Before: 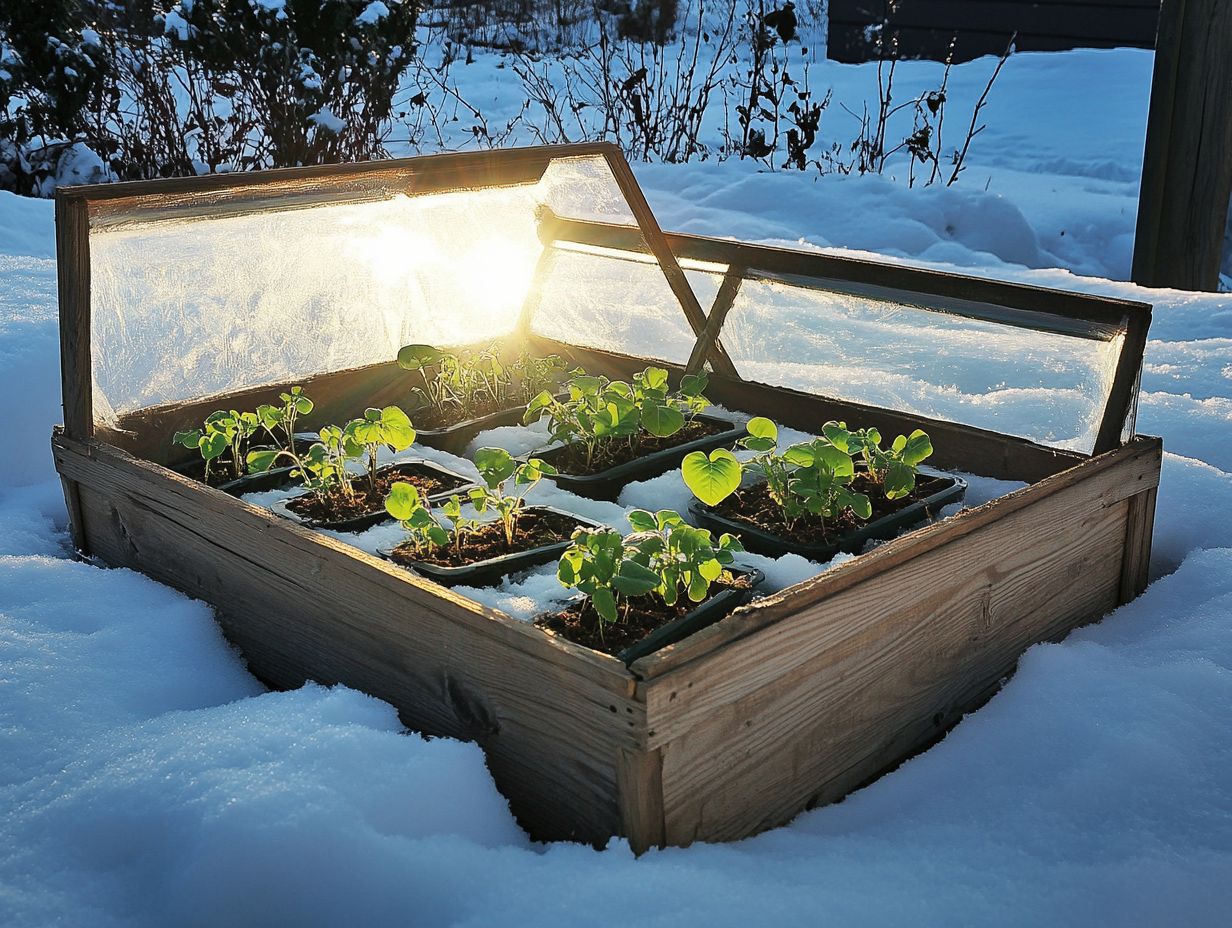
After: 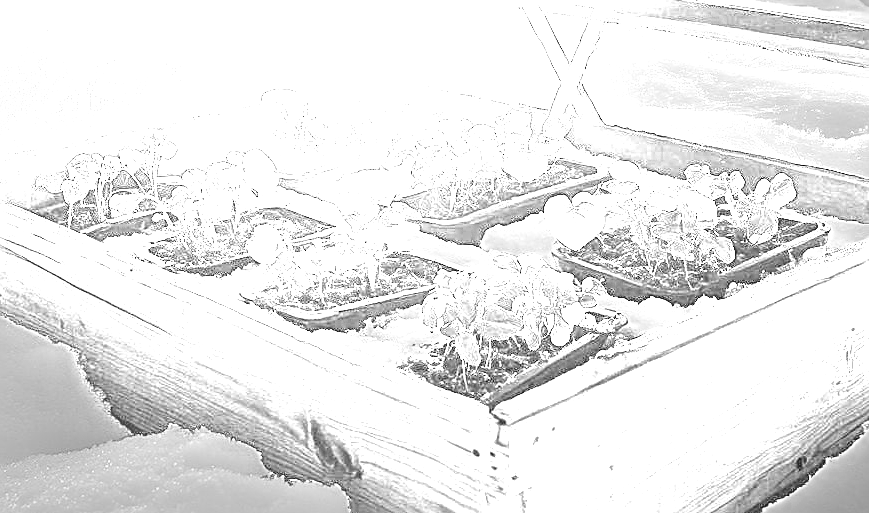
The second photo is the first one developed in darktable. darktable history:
white balance: red 8, blue 8
crop: left 11.123%, top 27.61%, right 18.3%, bottom 17.034%
monochrome: on, module defaults
sharpen: on, module defaults
local contrast: on, module defaults
